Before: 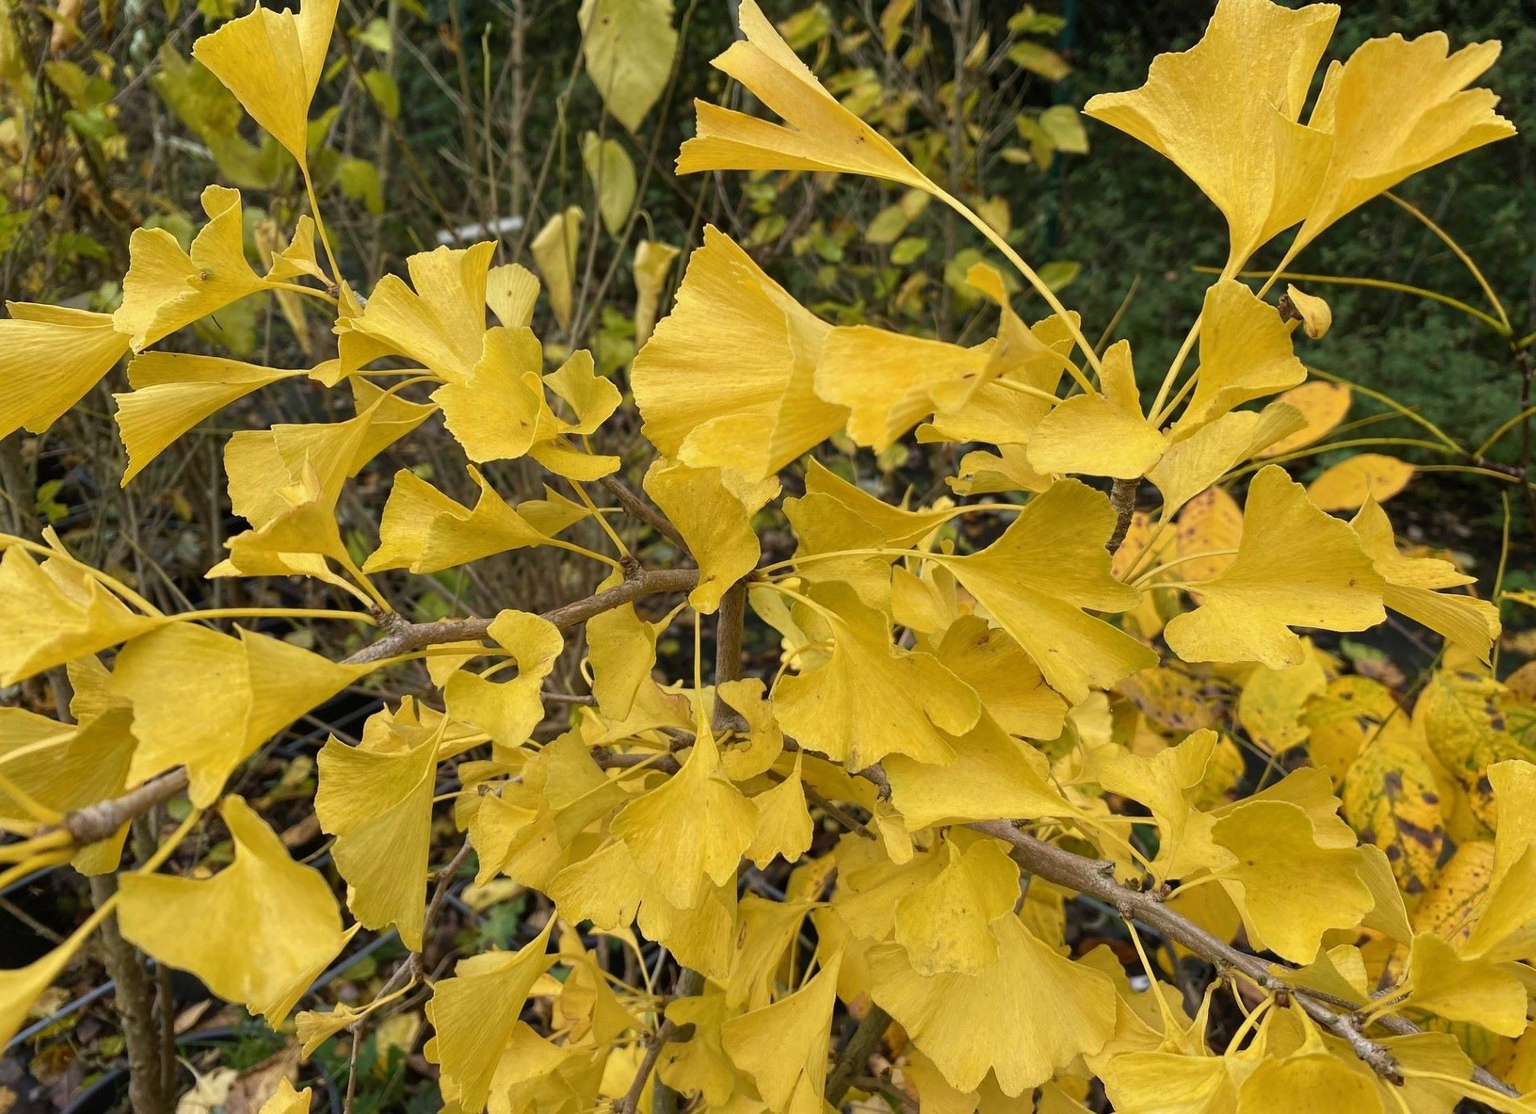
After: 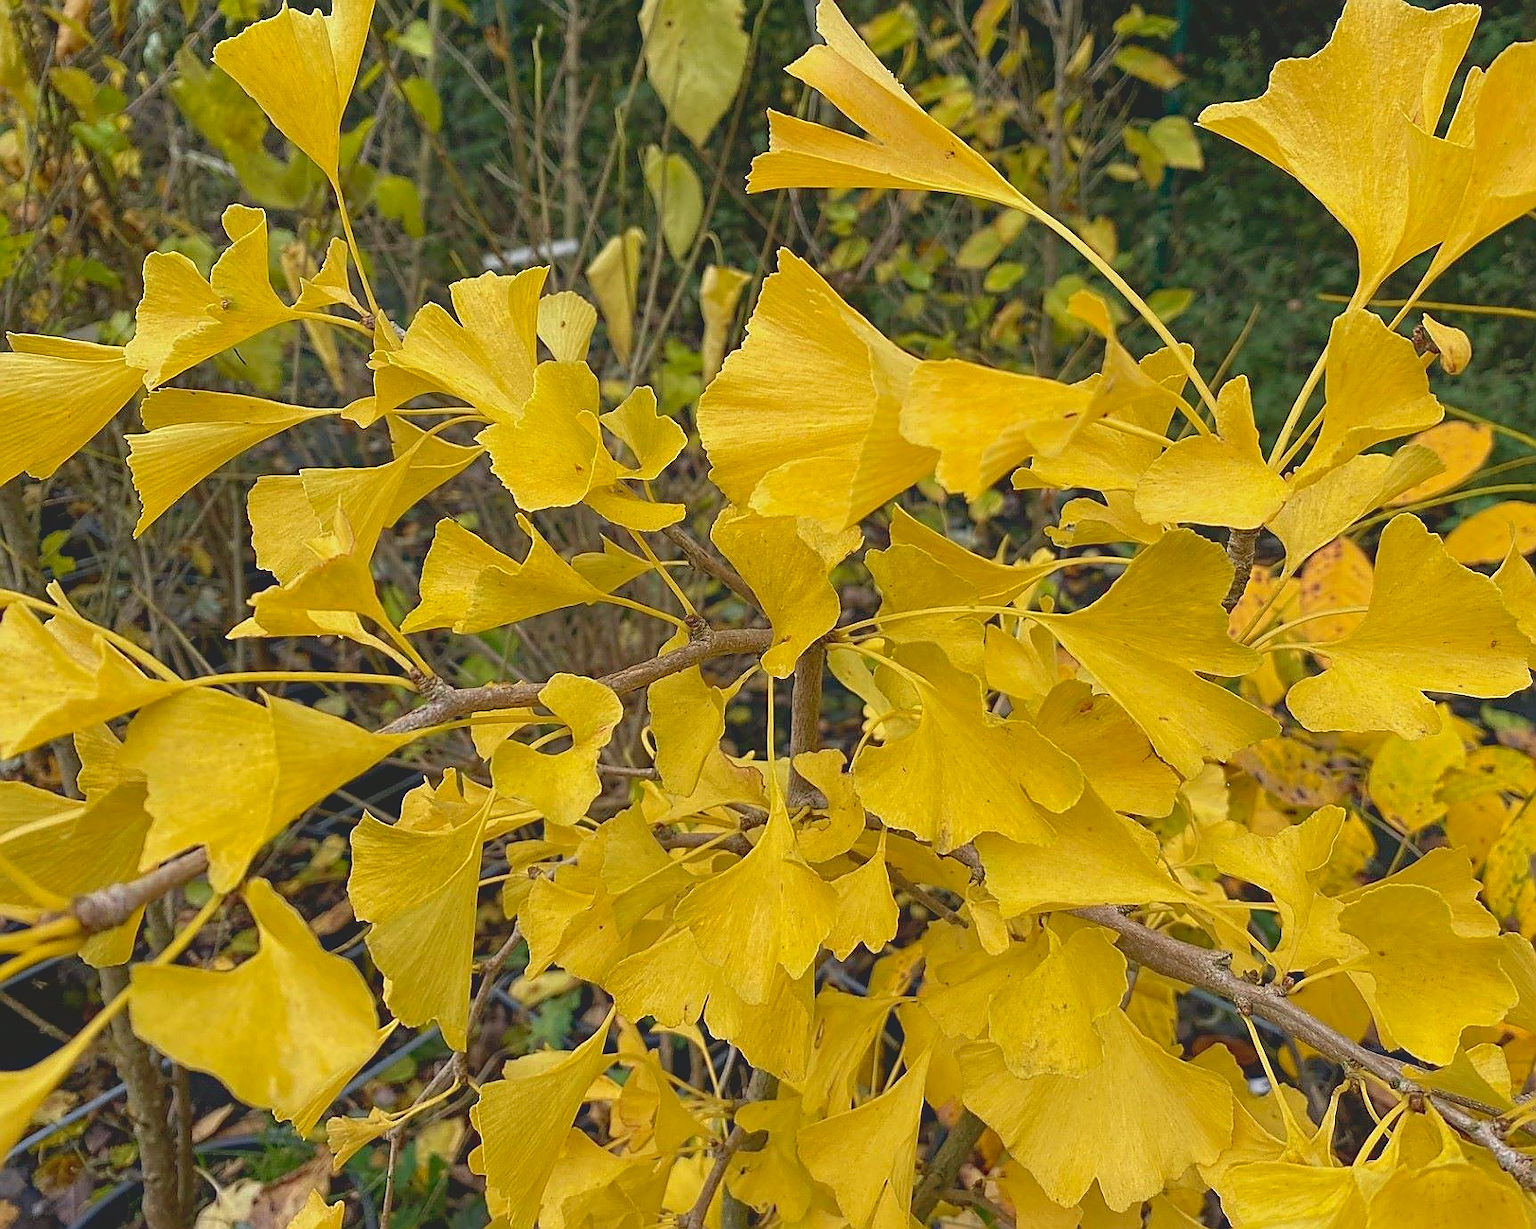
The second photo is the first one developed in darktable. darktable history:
contrast brightness saturation: contrast -0.287
haze removal: compatibility mode true, adaptive false
exposure: black level correction 0.003, exposure 0.386 EV, compensate highlight preservation false
crop: right 9.486%, bottom 0.016%
sharpen: radius 1.427, amount 1.253, threshold 0.794
tone equalizer: mask exposure compensation -0.489 EV
